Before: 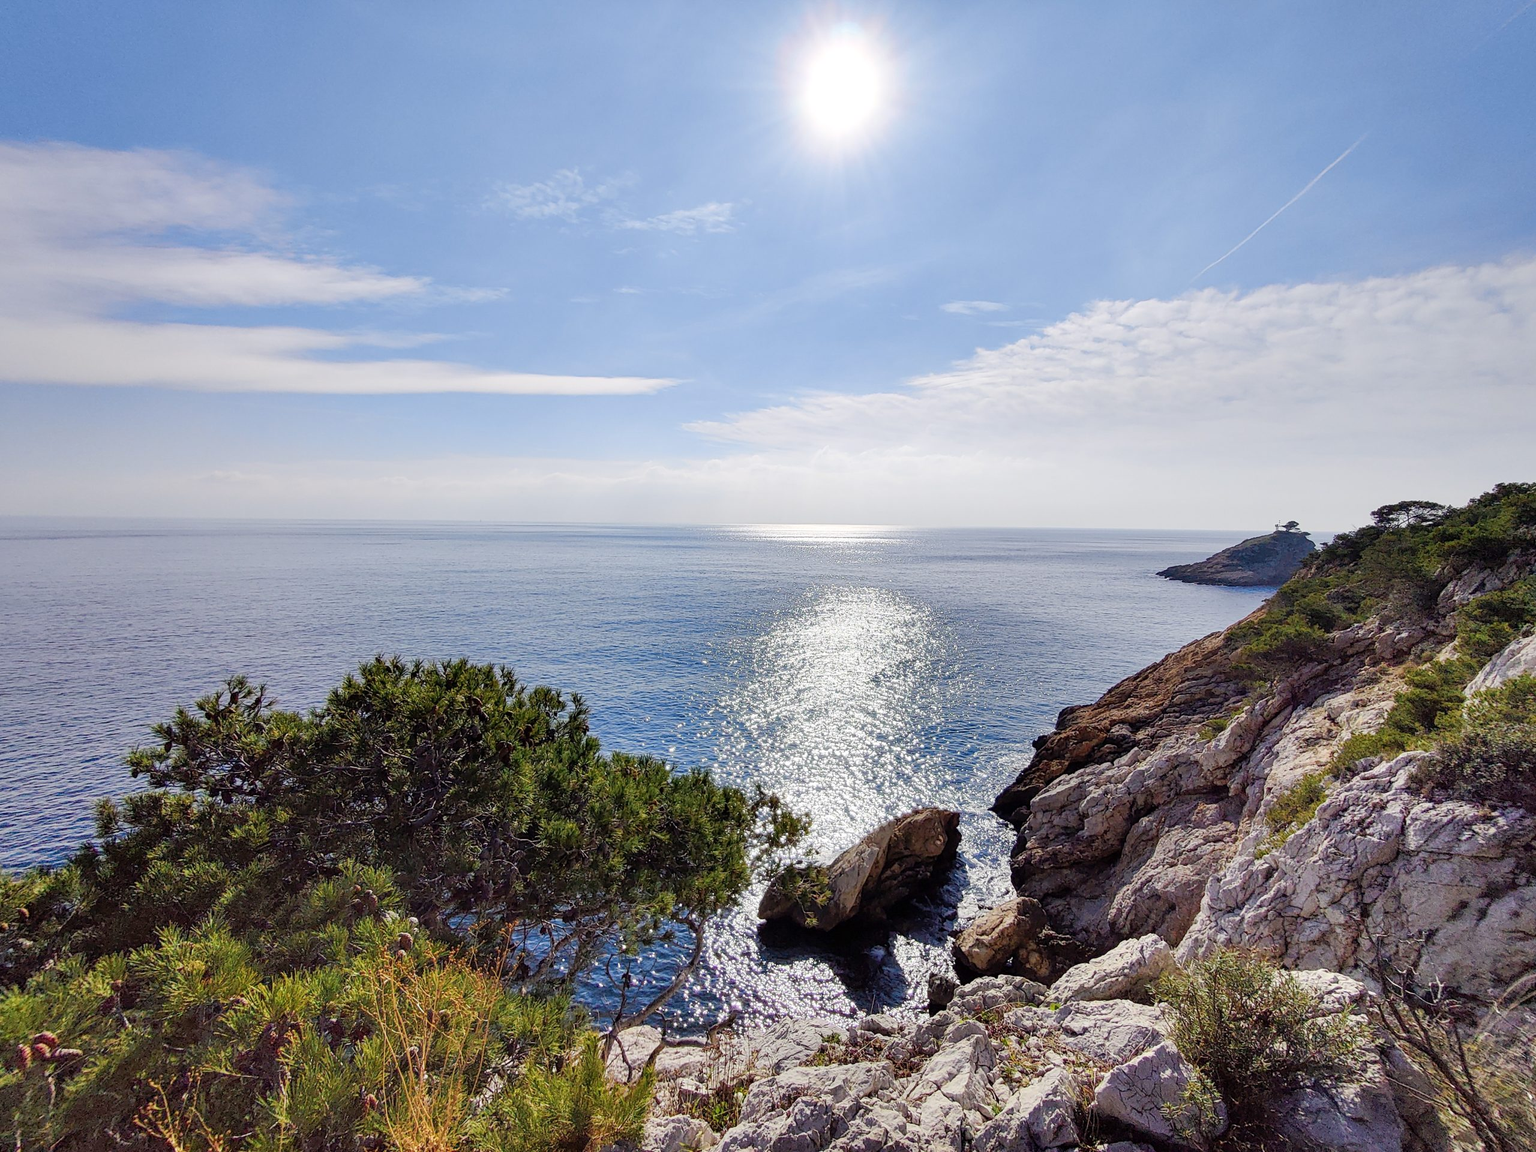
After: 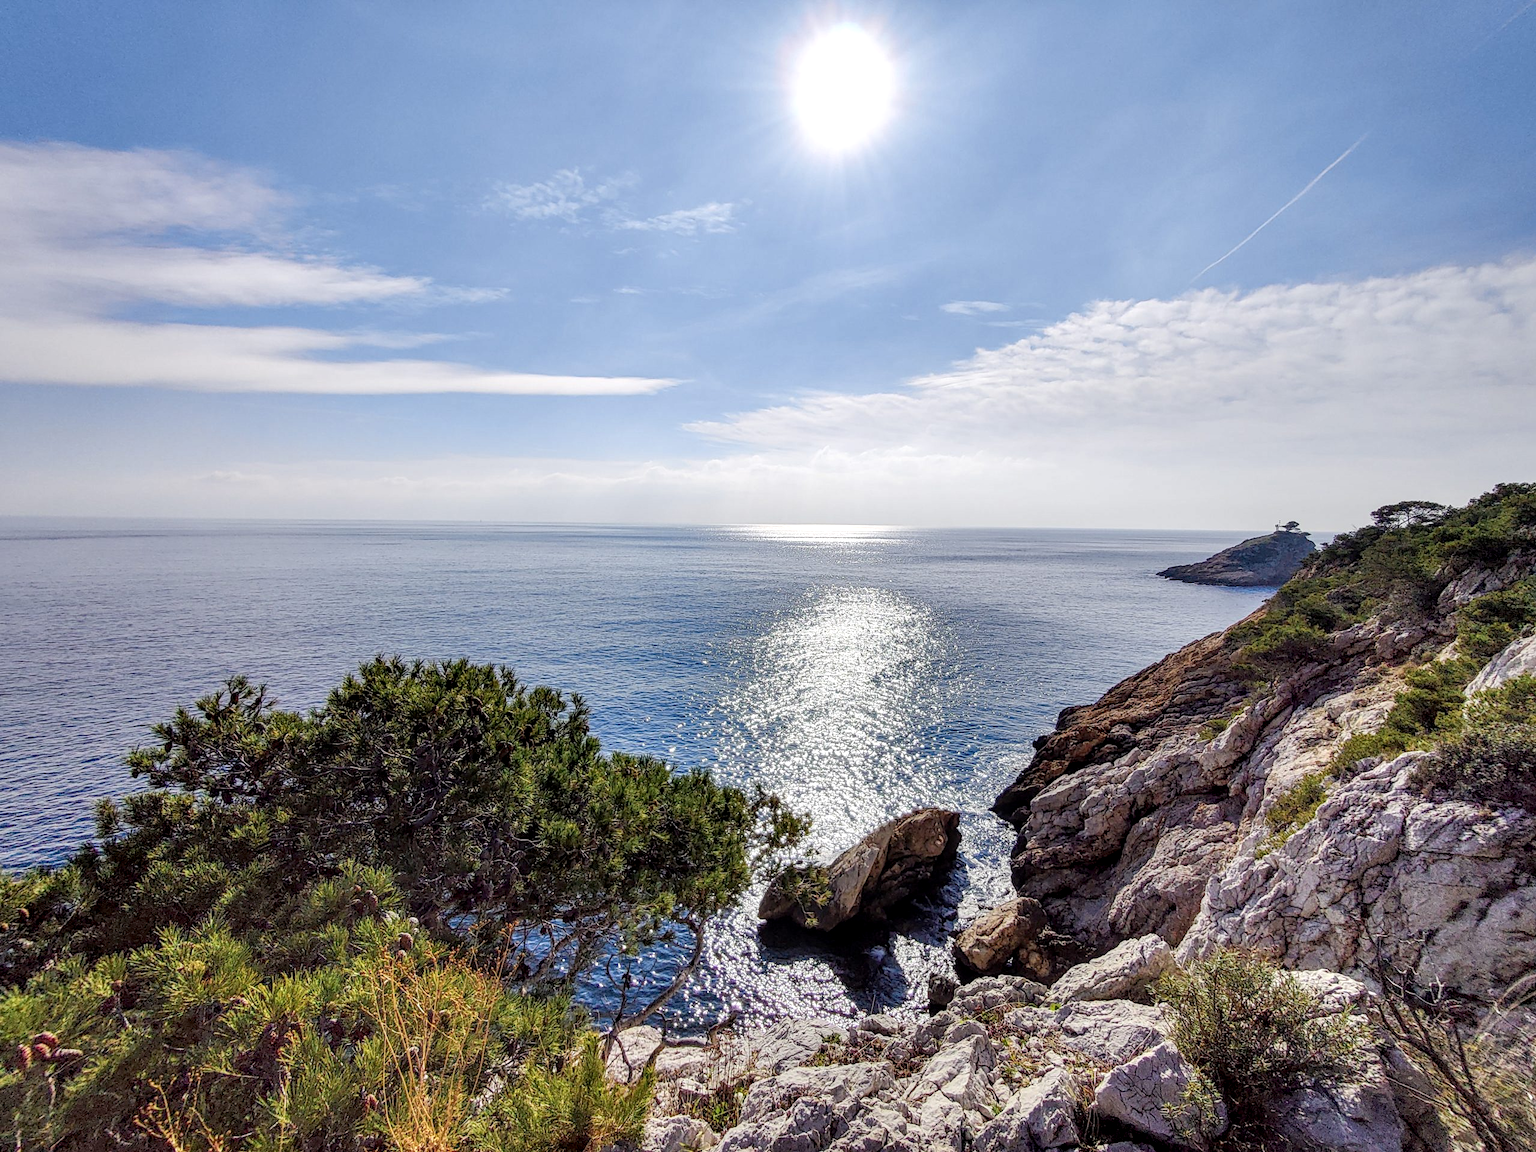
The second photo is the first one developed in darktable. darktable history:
local contrast: highlights 63%, detail 143%, midtone range 0.425
